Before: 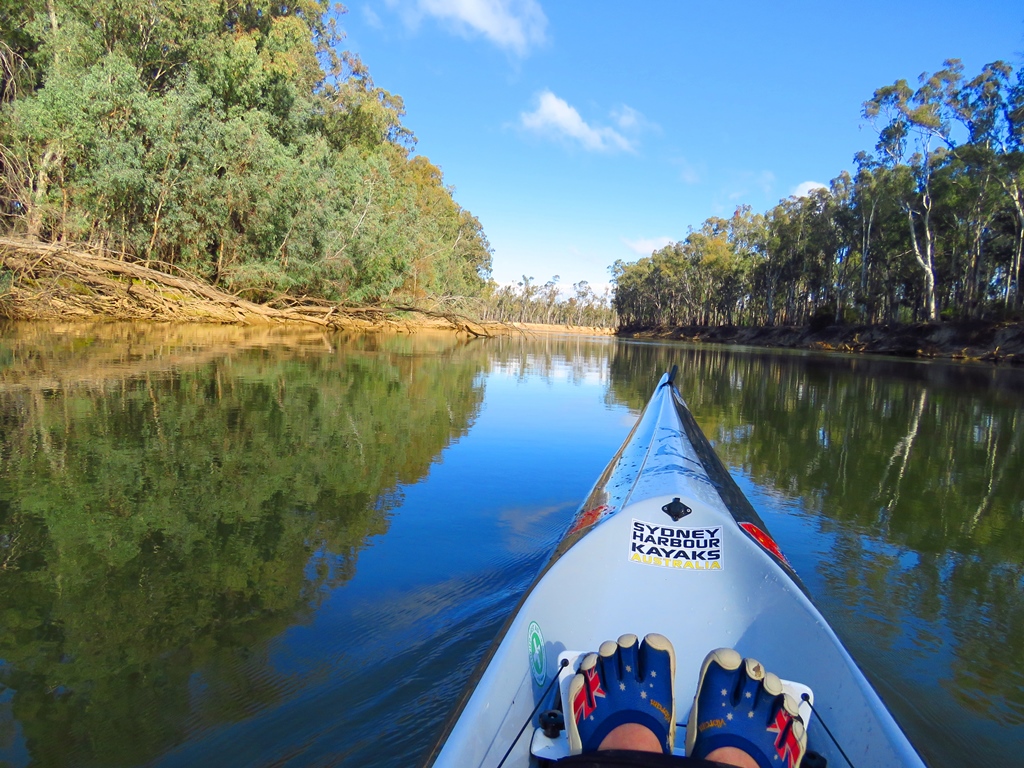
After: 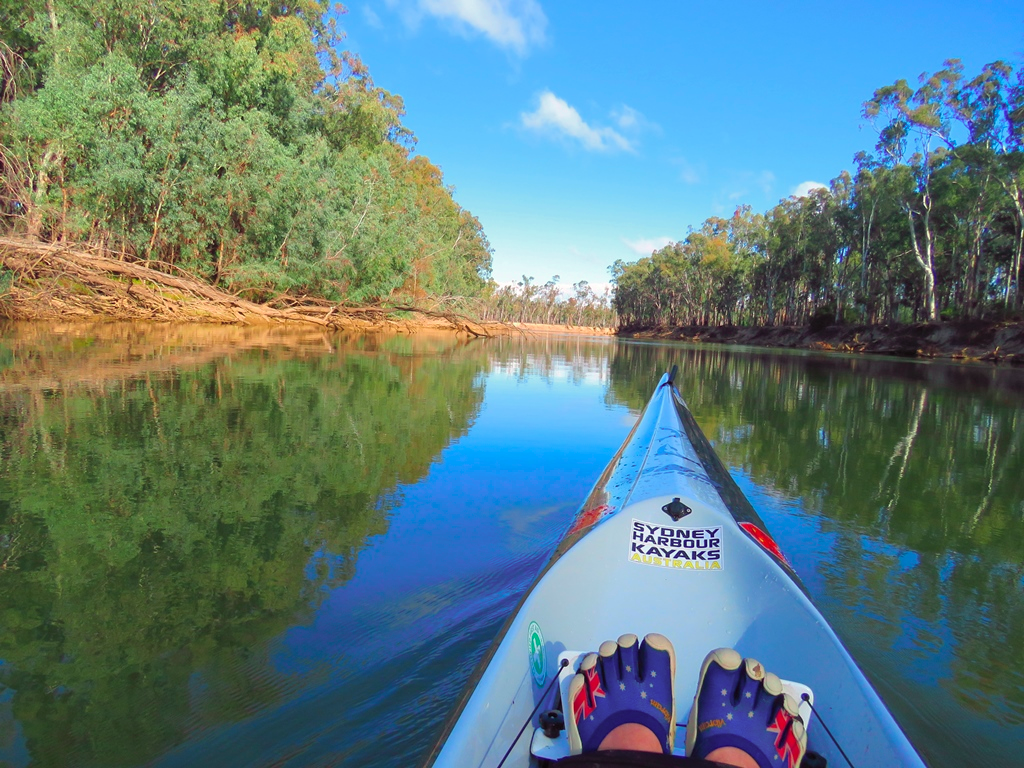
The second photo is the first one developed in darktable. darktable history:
tone curve: curves: ch0 [(0, 0) (0.045, 0.074) (0.883, 0.858) (1, 1)]; ch1 [(0, 0) (0.149, 0.074) (0.379, 0.327) (0.427, 0.401) (0.489, 0.479) (0.505, 0.515) (0.537, 0.573) (0.563, 0.599) (1, 1)]; ch2 [(0, 0) (0.307, 0.298) (0.388, 0.375) (0.443, 0.456) (0.485, 0.492) (1, 1)], color space Lab, independent channels, preserve colors none
